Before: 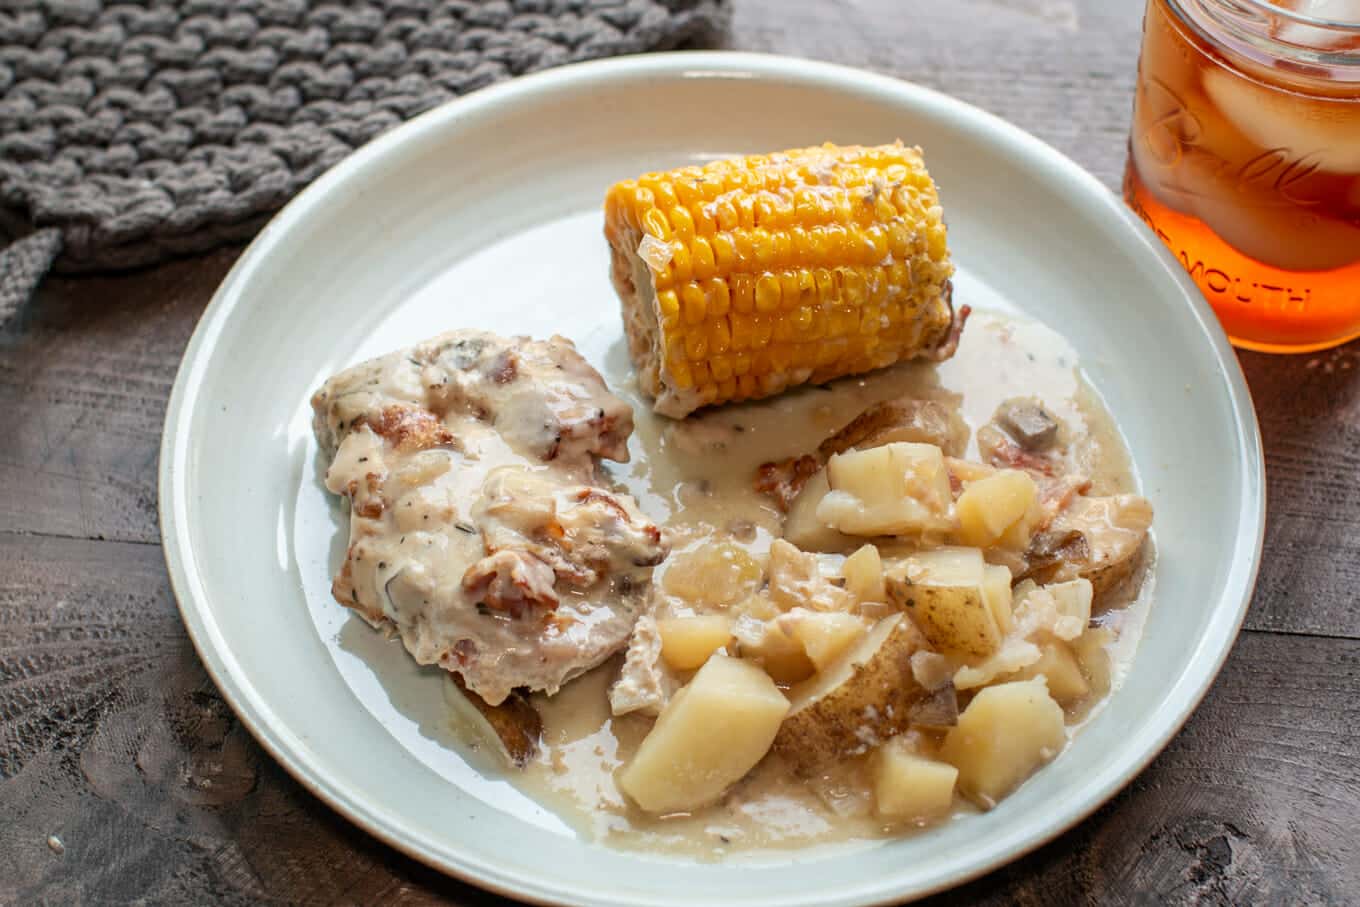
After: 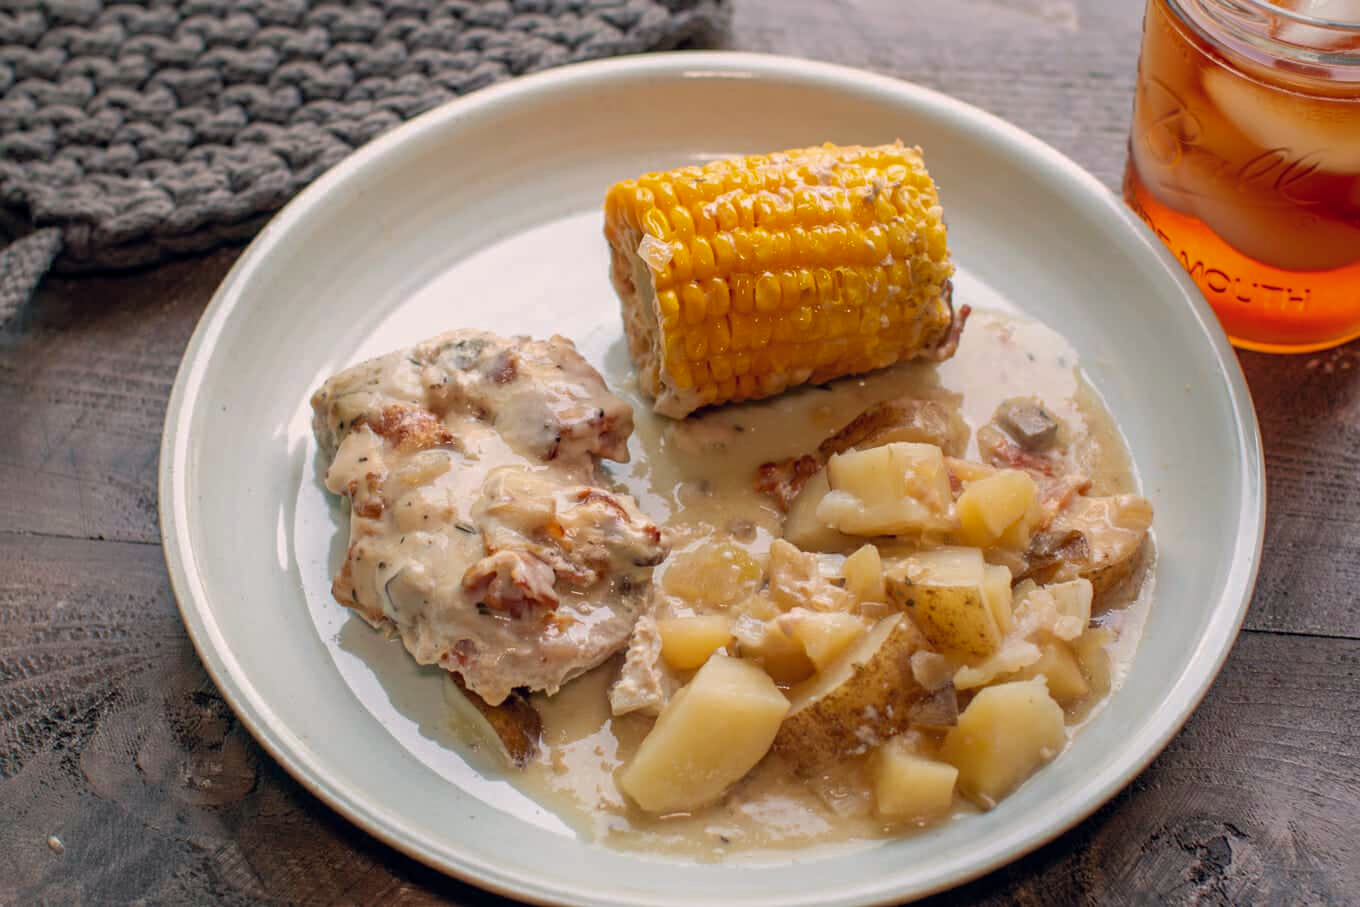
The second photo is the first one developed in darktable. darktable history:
contrast equalizer: octaves 7, y [[0.515 ×6], [0.507 ×6], [0.425 ×6], [0 ×6], [0 ×6]], mix 0.155
tone equalizer: -8 EV 0.26 EV, -7 EV 0.438 EV, -6 EV 0.395 EV, -5 EV 0.242 EV, -3 EV -0.26 EV, -2 EV -0.396 EV, -1 EV -0.423 EV, +0 EV -0.27 EV, edges refinement/feathering 500, mask exposure compensation -1.57 EV, preserve details no
color balance rgb: highlights gain › chroma 2.445%, highlights gain › hue 36.66°, global offset › chroma 0.062%, global offset › hue 254.18°, perceptual saturation grading › global saturation 0.043%, global vibrance 30.476%, contrast 10.236%
